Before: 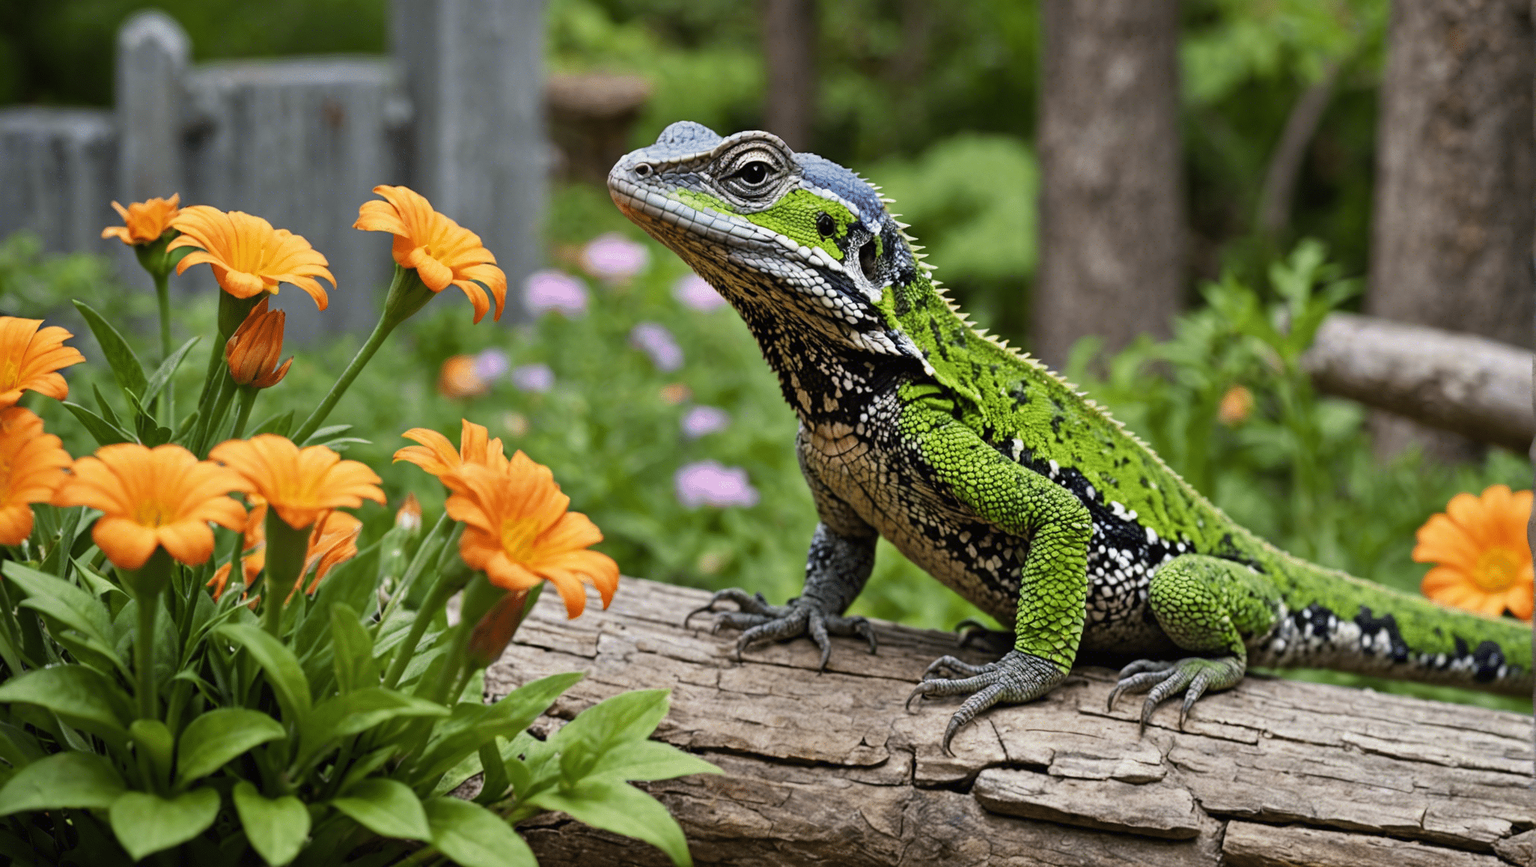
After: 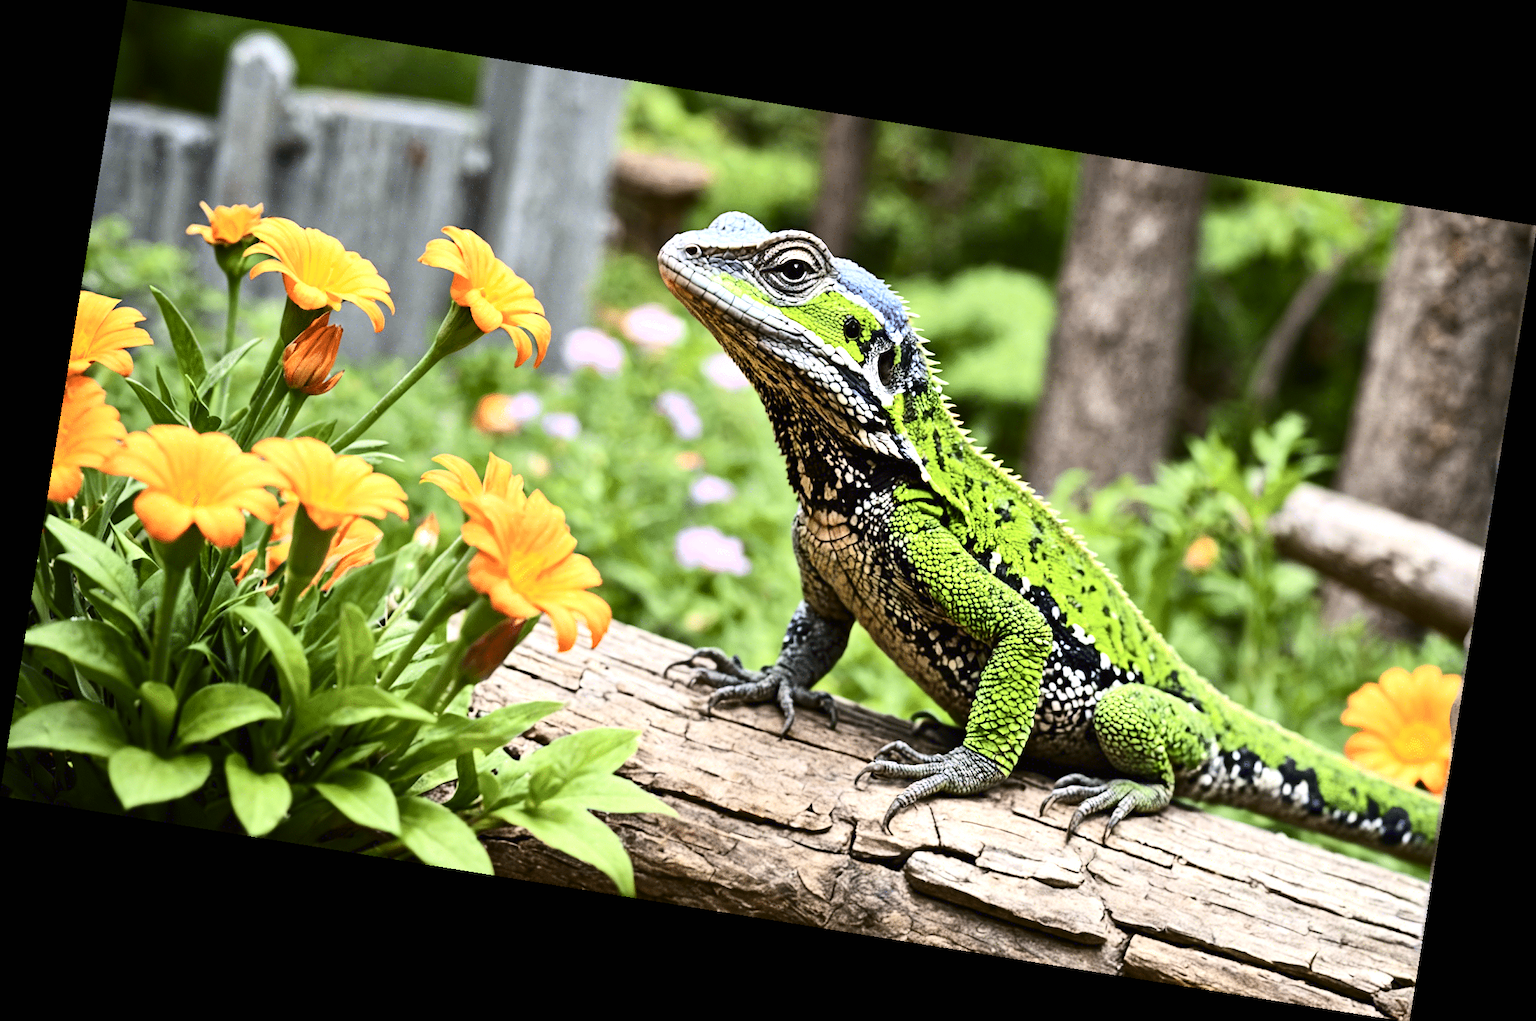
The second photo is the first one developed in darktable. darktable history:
exposure: black level correction 0, exposure 0.9 EV, compensate highlight preservation false
rotate and perspective: rotation 9.12°, automatic cropping off
contrast brightness saturation: contrast 0.28
